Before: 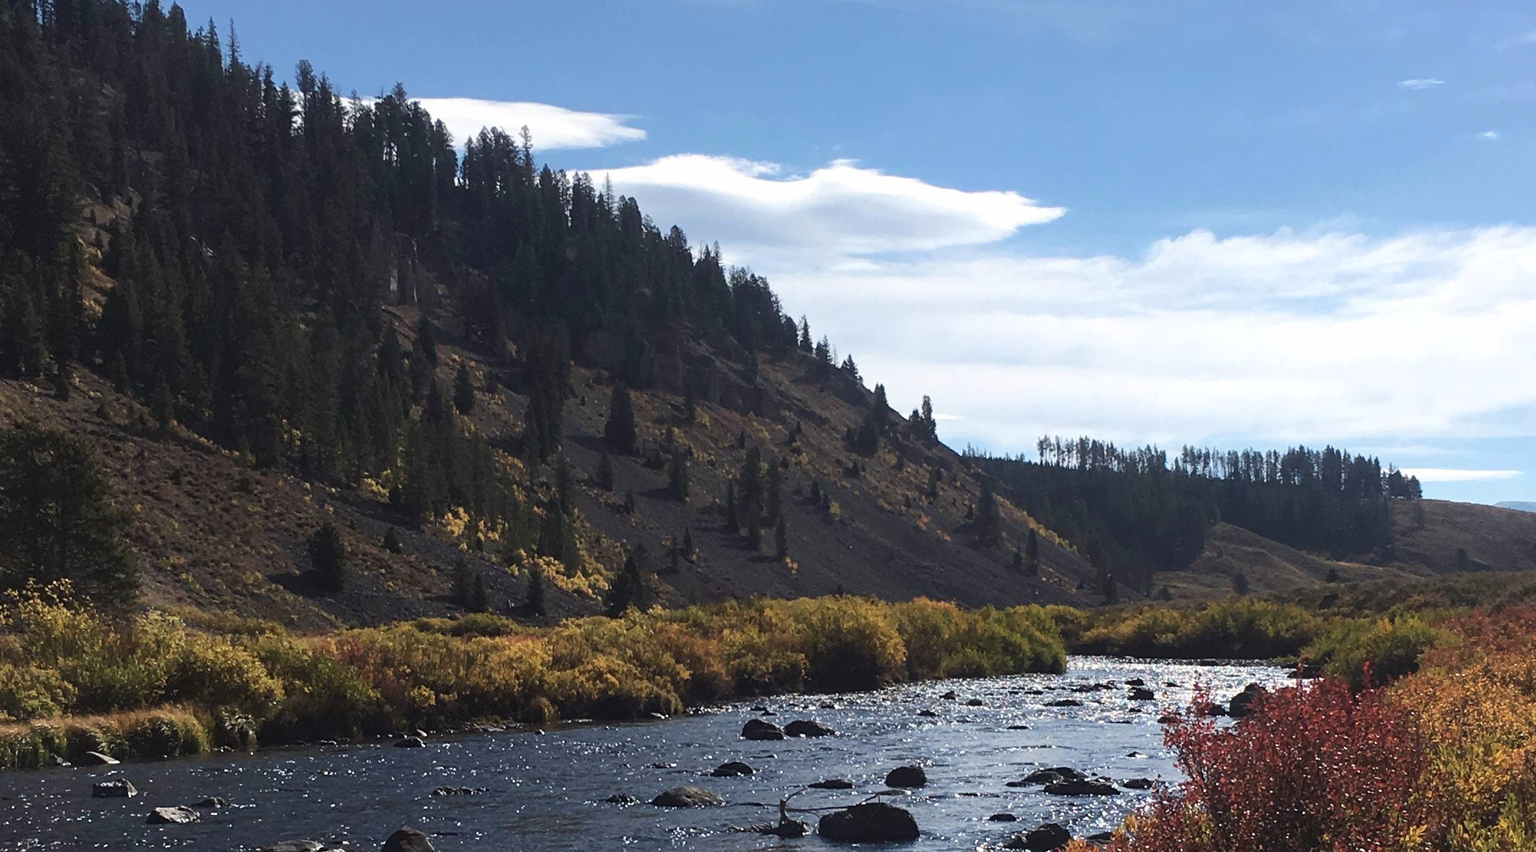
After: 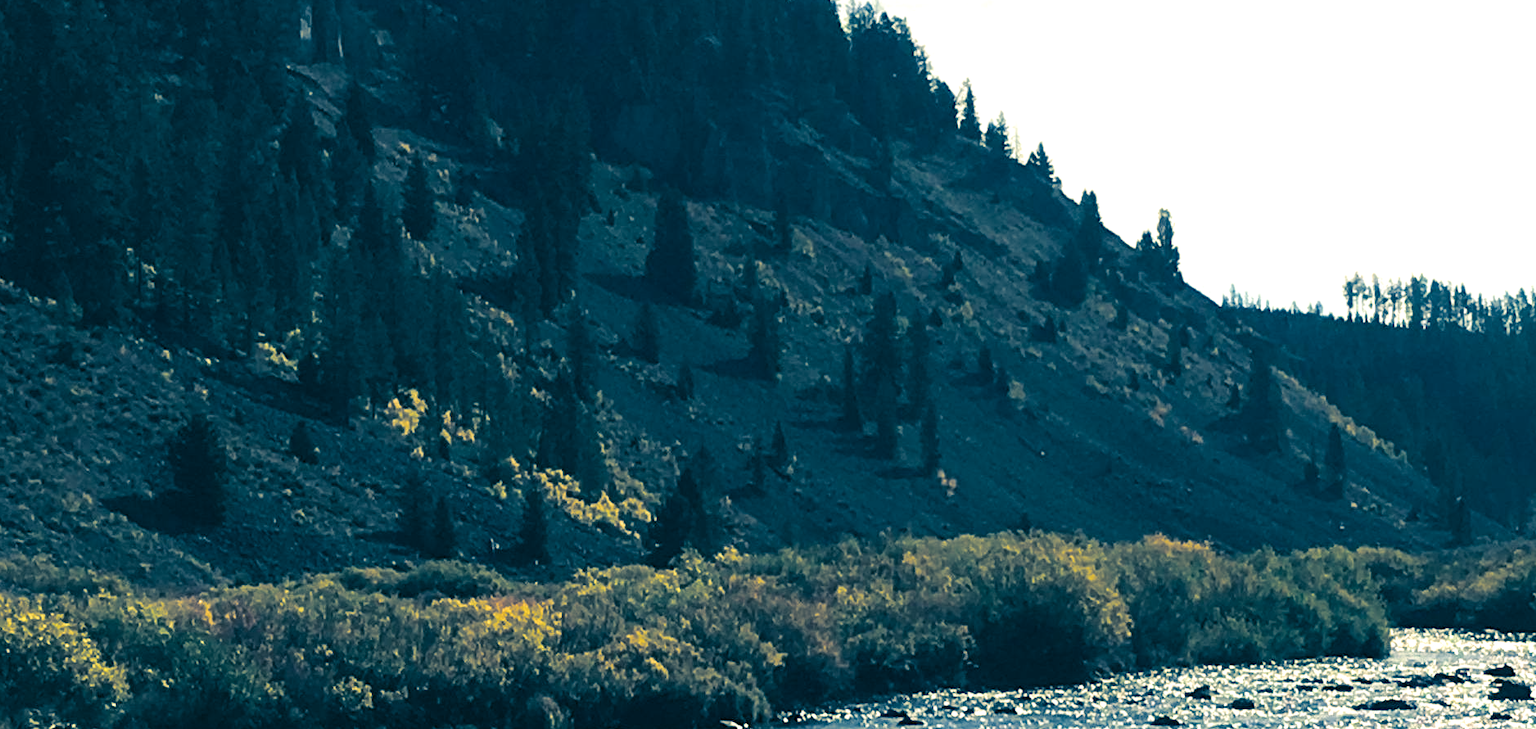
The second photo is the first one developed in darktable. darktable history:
crop: left 13.312%, top 31.28%, right 24.627%, bottom 15.582%
split-toning: shadows › hue 226.8°, shadows › saturation 0.84
exposure: black level correction 0, exposure 0.7 EV, compensate exposure bias true, compensate highlight preservation false
color correction: highlights a* 1.83, highlights b* 34.02, shadows a* -36.68, shadows b* -5.48
white balance: red 0.984, blue 1.059
